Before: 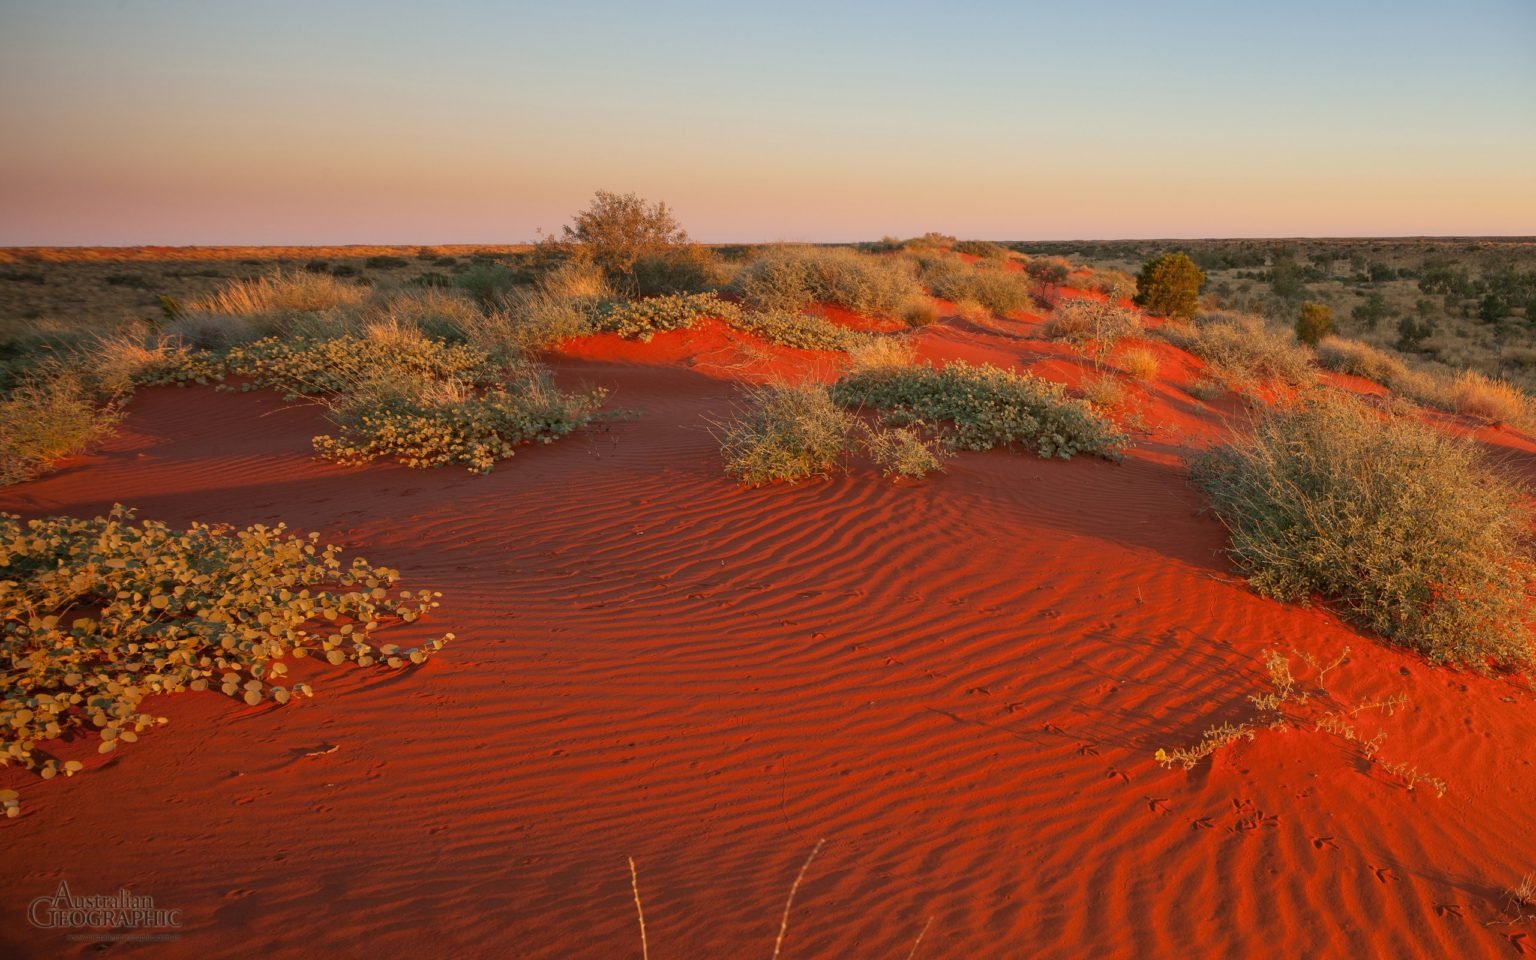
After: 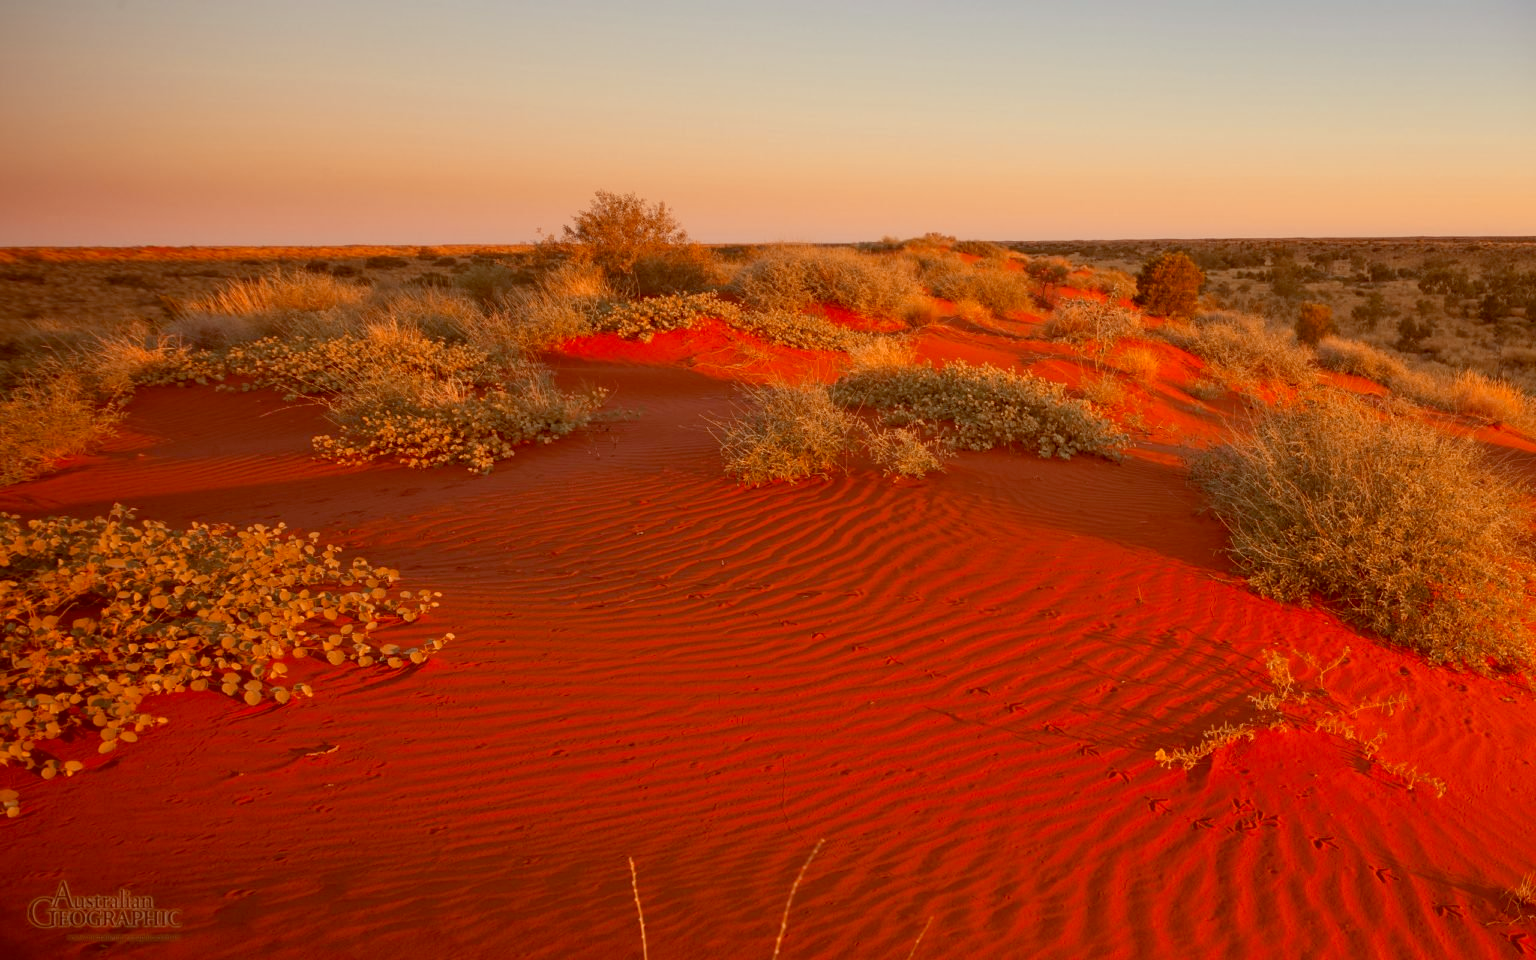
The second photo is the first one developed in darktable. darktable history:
rgb levels: mode RGB, independent channels, levels [[0, 0.474, 1], [0, 0.5, 1], [0, 0.5, 1]]
color zones: curves: ch2 [(0, 0.5) (0.143, 0.5) (0.286, 0.416) (0.429, 0.5) (0.571, 0.5) (0.714, 0.5) (0.857, 0.5) (1, 0.5)]
color balance: lift [1.001, 1.007, 1, 0.993], gamma [1.023, 1.026, 1.01, 0.974], gain [0.964, 1.059, 1.073, 0.927]
color correction: saturation 1.1
